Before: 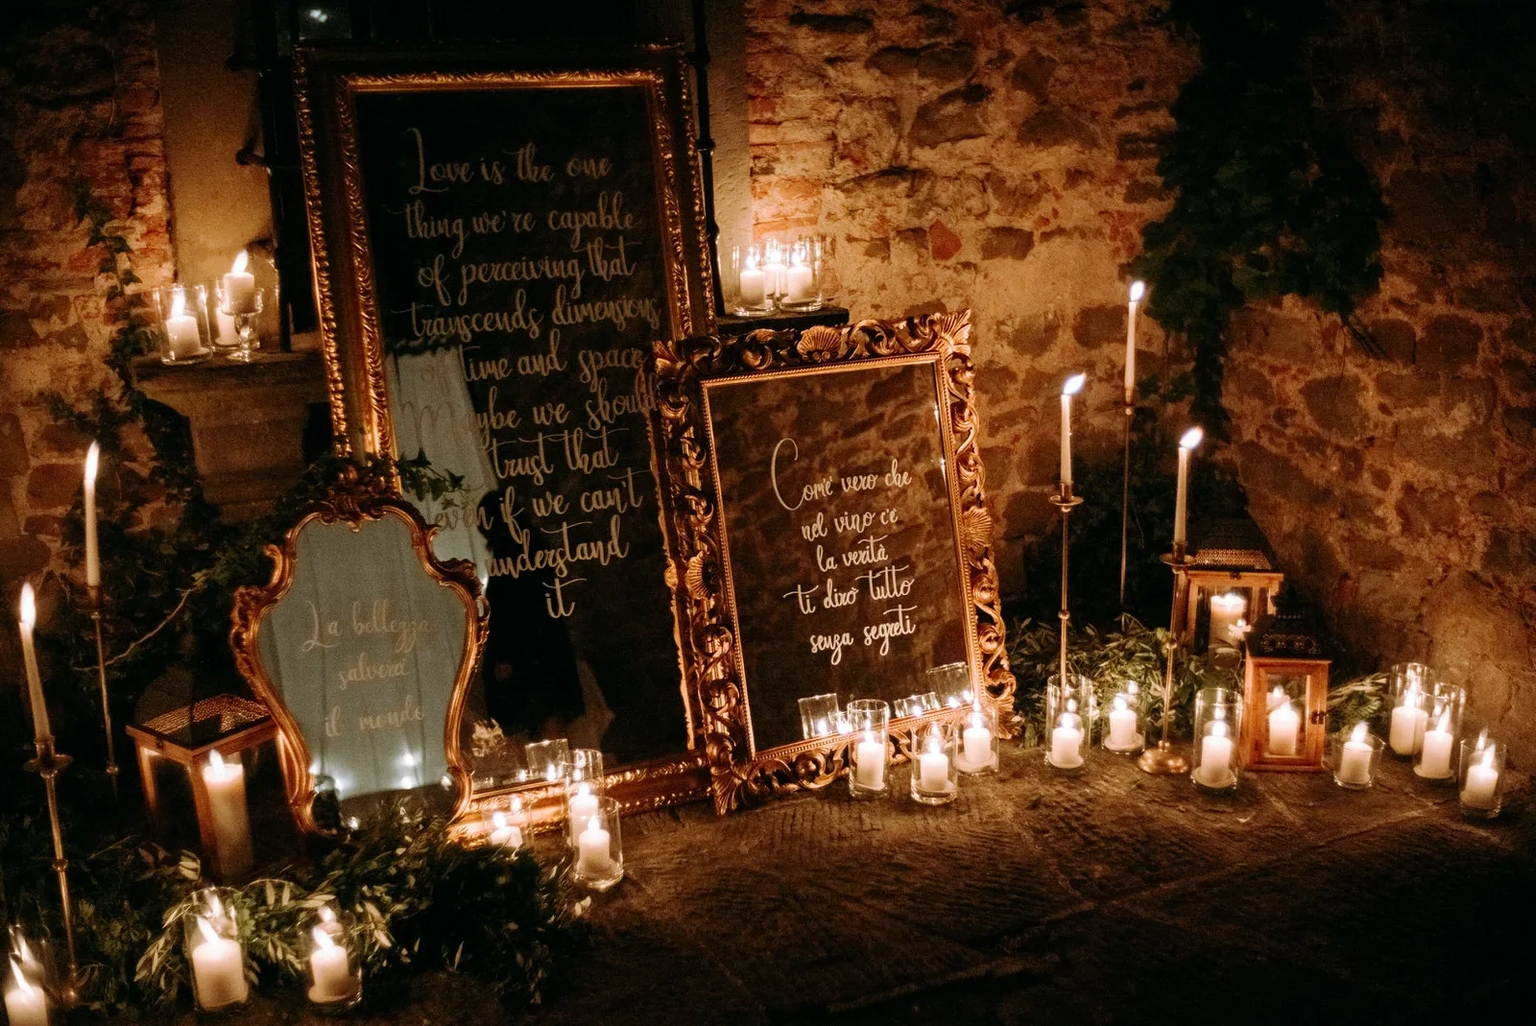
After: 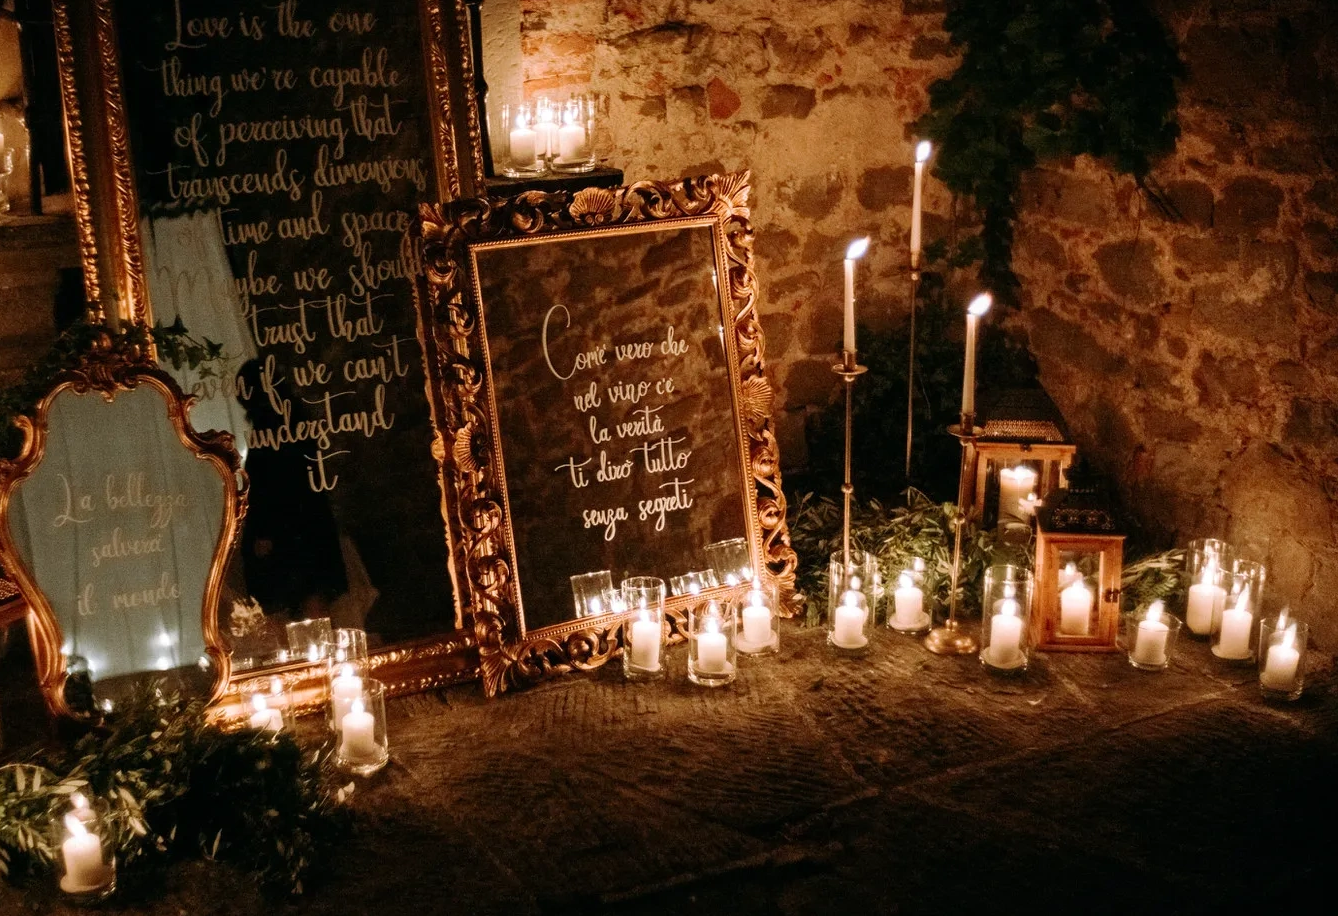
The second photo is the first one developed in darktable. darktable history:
tone equalizer: on, module defaults
crop: left 16.315%, top 14.246%
